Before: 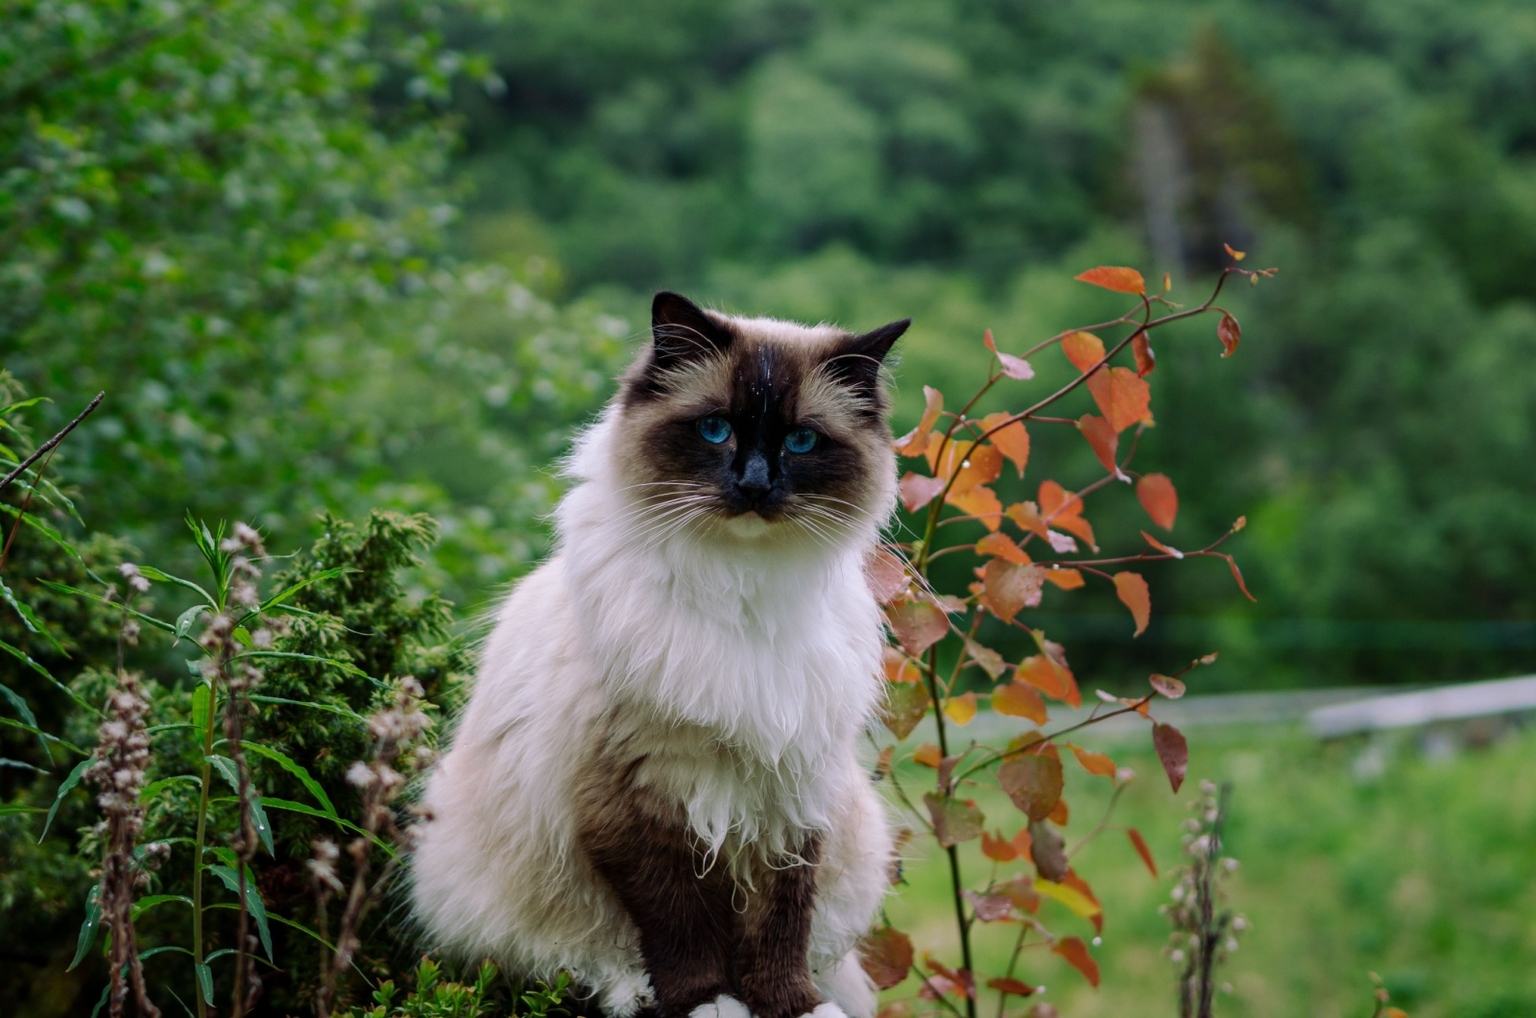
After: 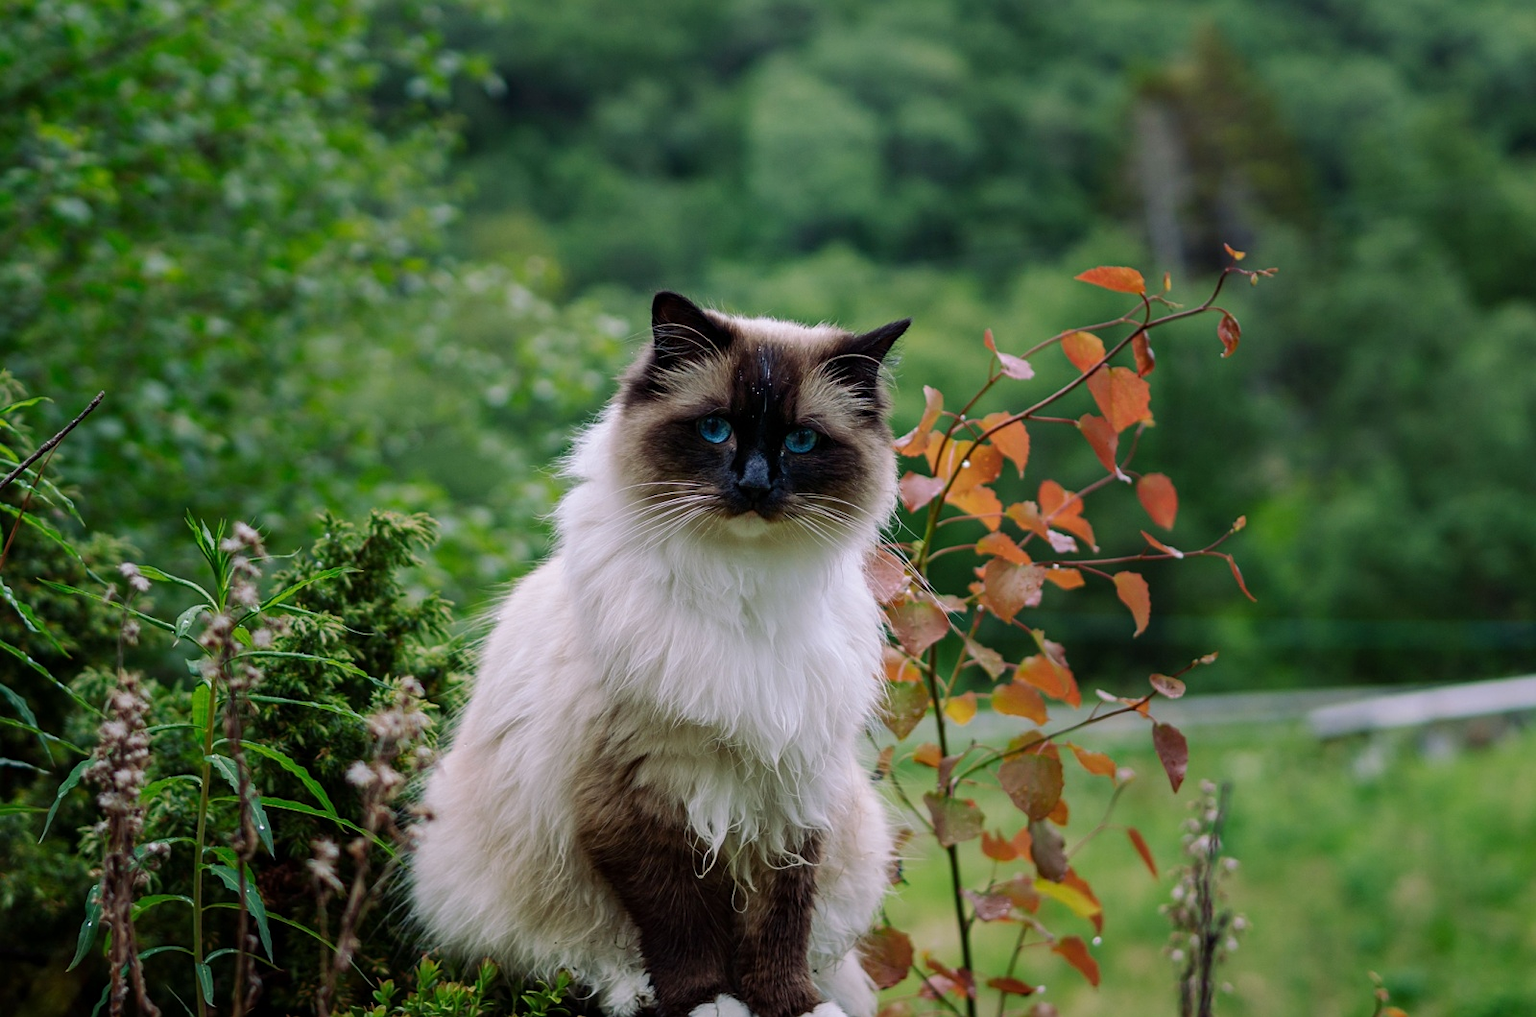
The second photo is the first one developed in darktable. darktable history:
sharpen: radius 1.284, amount 0.291, threshold 0.017
